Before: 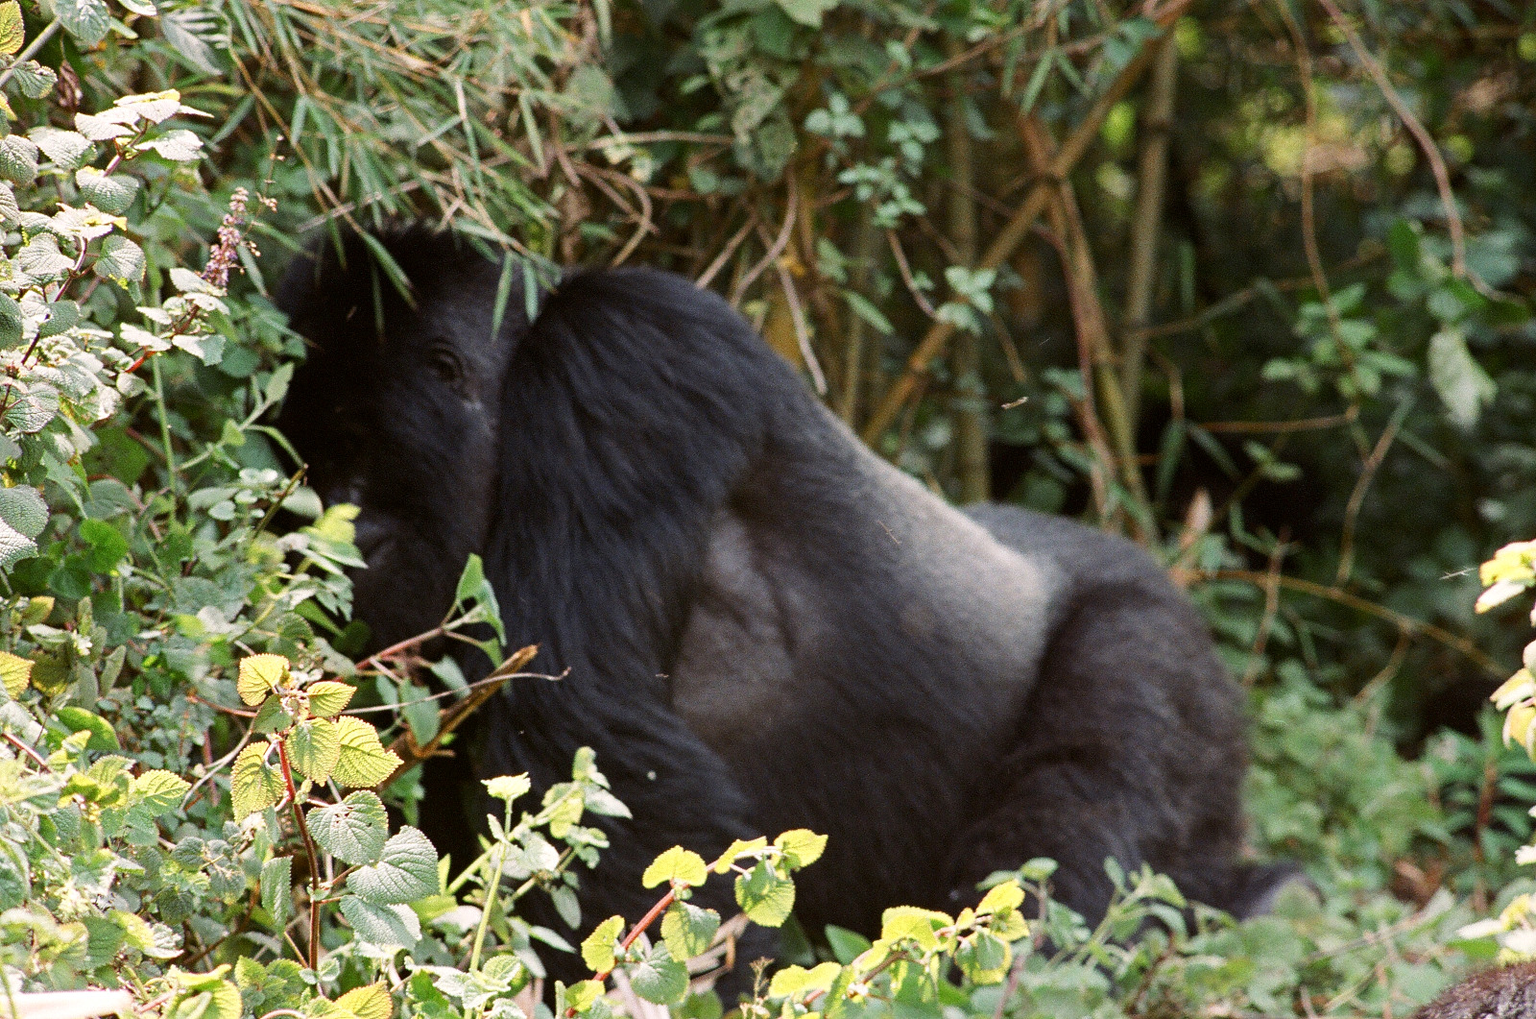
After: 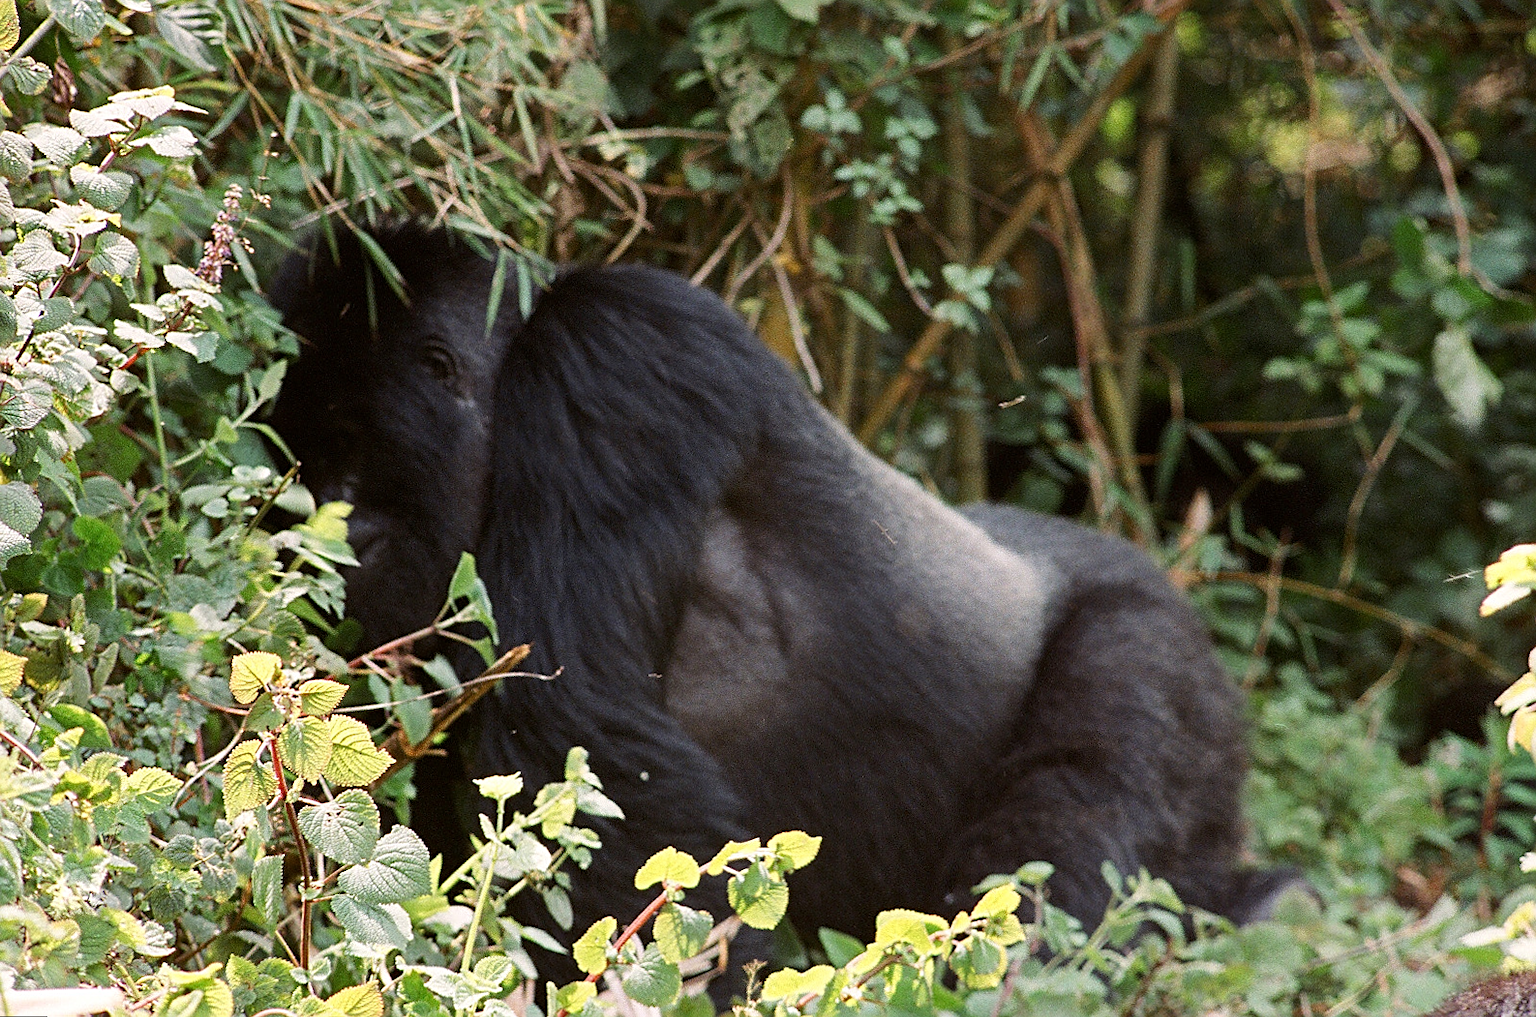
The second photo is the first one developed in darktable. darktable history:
sharpen: on, module defaults
rotate and perspective: rotation 0.192°, lens shift (horizontal) -0.015, crop left 0.005, crop right 0.996, crop top 0.006, crop bottom 0.99
